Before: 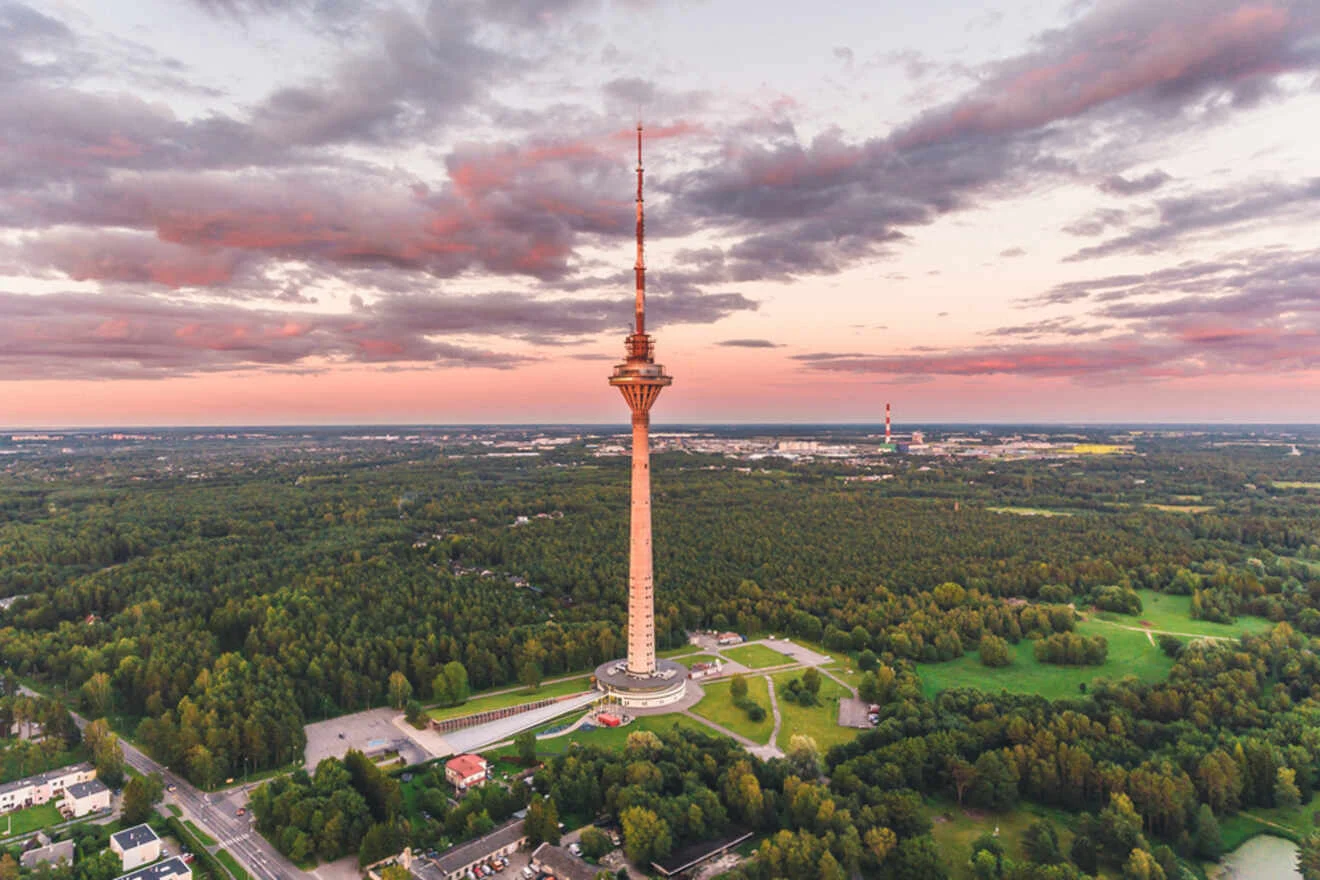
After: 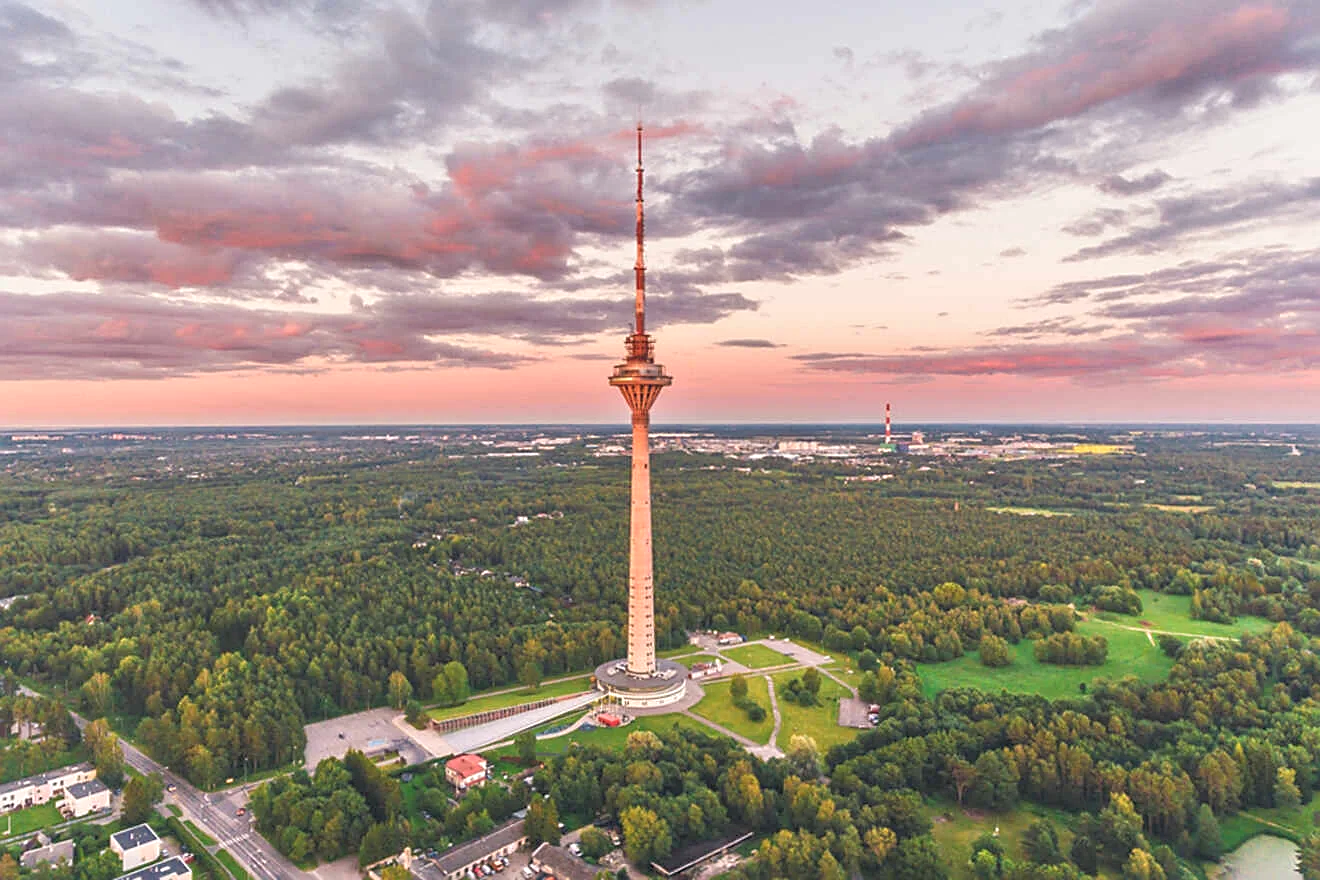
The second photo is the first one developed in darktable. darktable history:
tone equalizer: -8 EV 0.977 EV, -7 EV 1.03 EV, -6 EV 0.964 EV, -5 EV 1 EV, -4 EV 1 EV, -3 EV 0.732 EV, -2 EV 0.478 EV, -1 EV 0.236 EV
sharpen: on, module defaults
